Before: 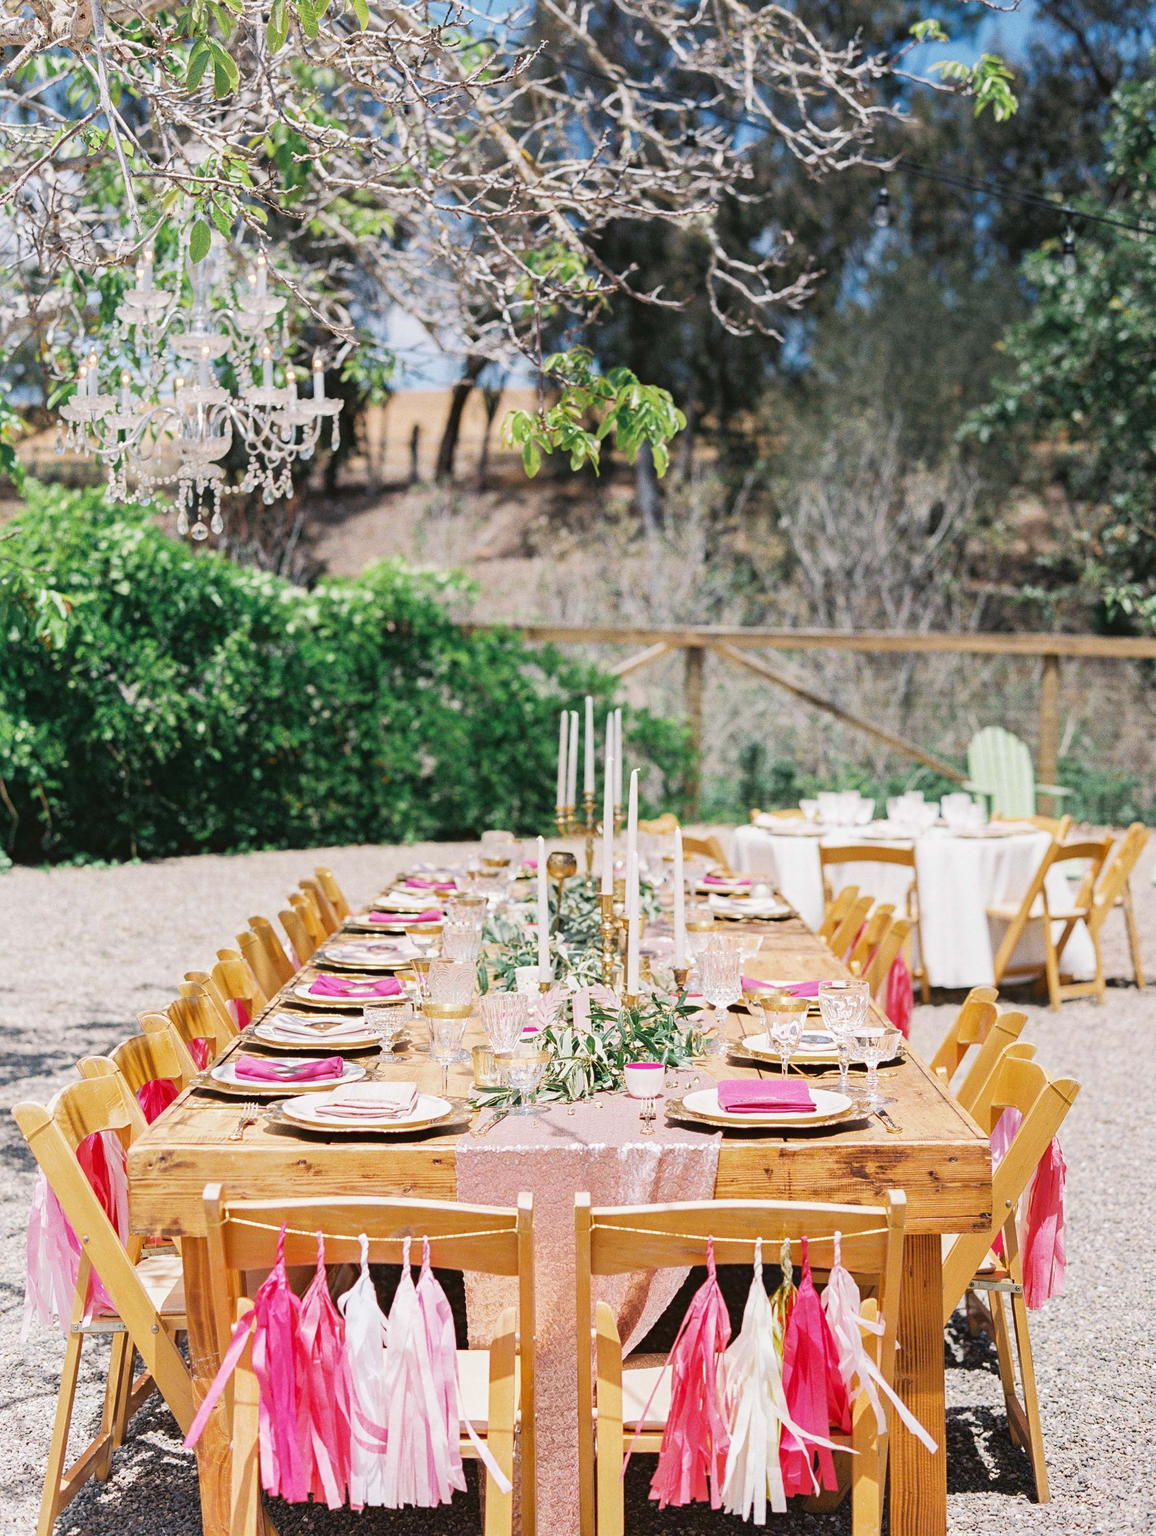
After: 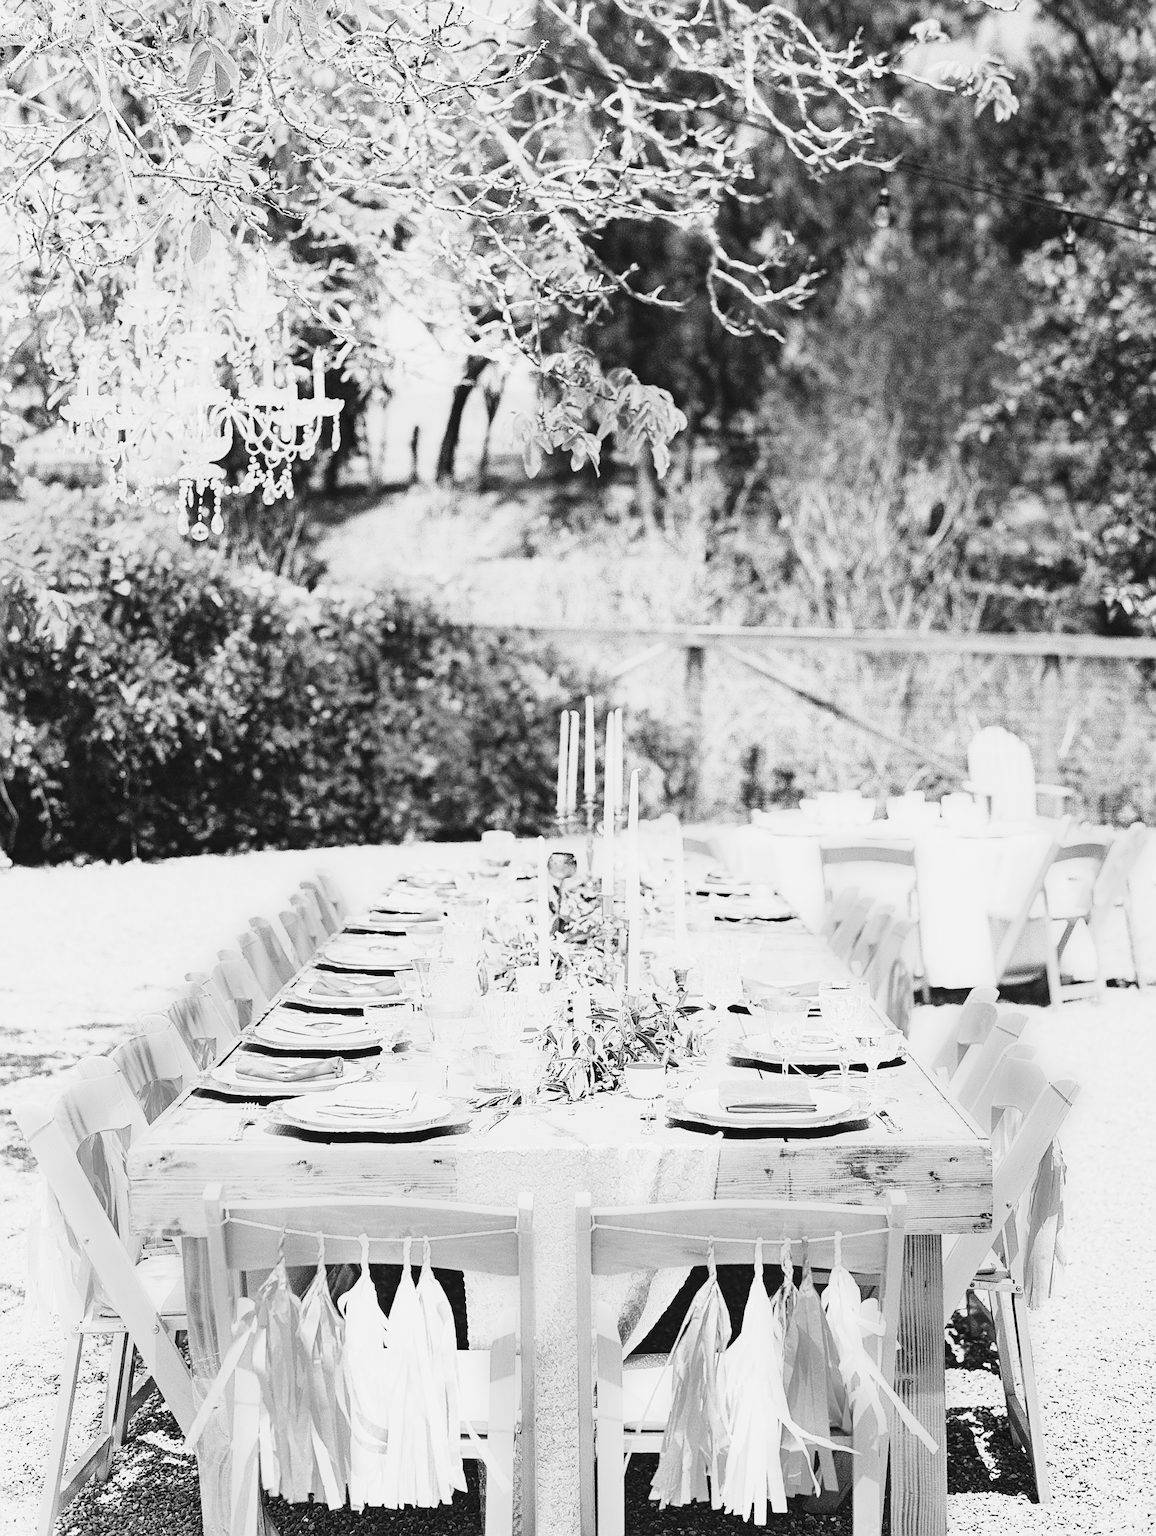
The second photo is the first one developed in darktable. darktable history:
sharpen: on, module defaults
base curve: curves: ch0 [(0, 0) (0.028, 0.03) (0.121, 0.232) (0.46, 0.748) (0.859, 0.968) (1, 1)], preserve colors none
tone equalizer: -8 EV -0.001 EV, -7 EV 0.001 EV, -6 EV -0.002 EV, -5 EV -0.003 EV, -4 EV -0.062 EV, -3 EV -0.222 EV, -2 EV -0.267 EV, -1 EV 0.105 EV, +0 EV 0.303 EV
monochrome: a 14.95, b -89.96
contrast brightness saturation: contrast 0.2, brightness 0.16, saturation 0.22
